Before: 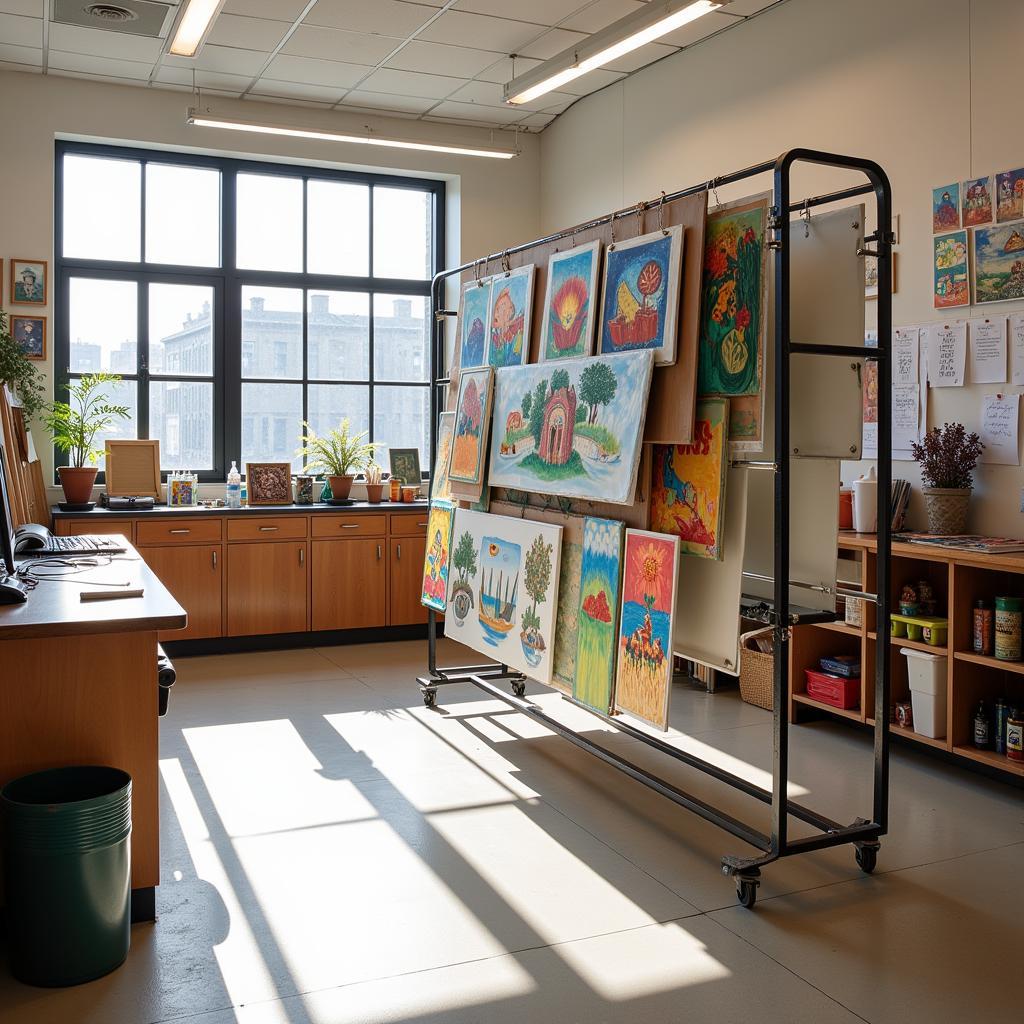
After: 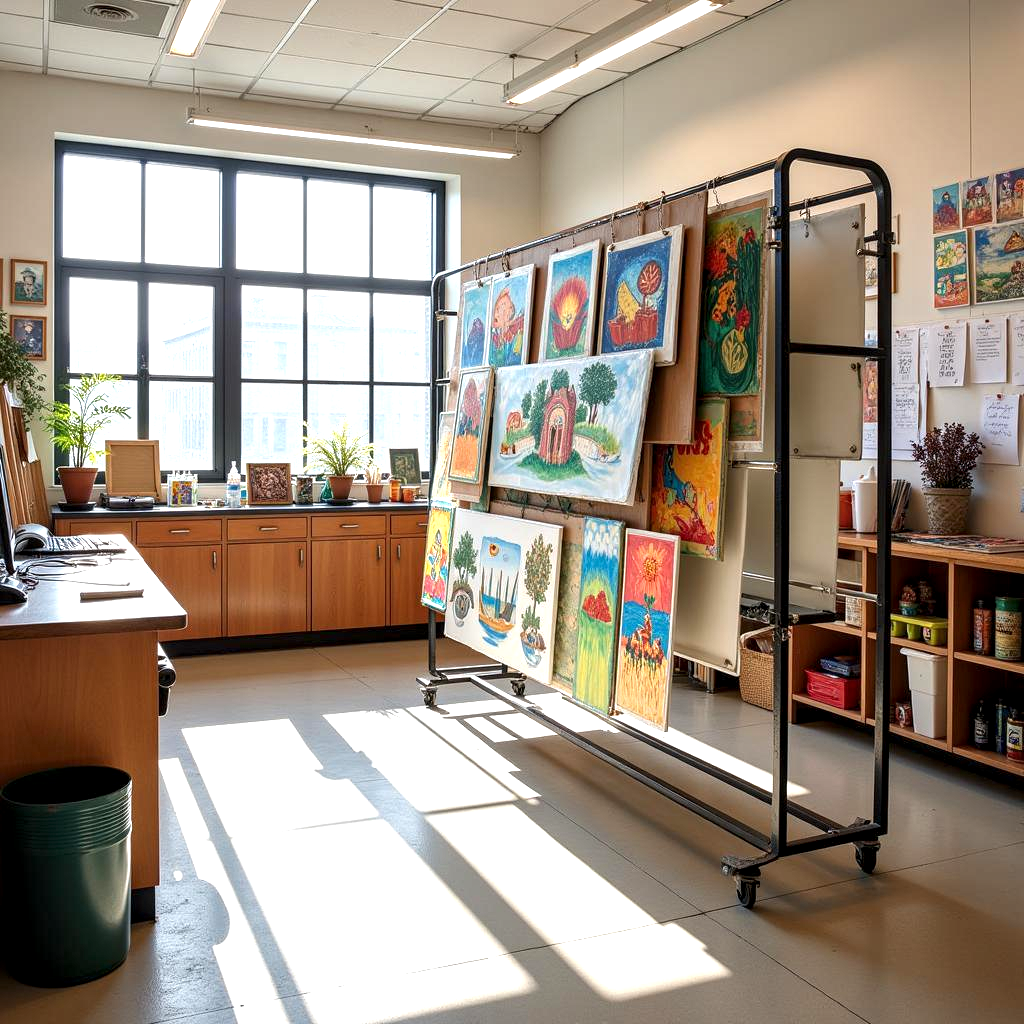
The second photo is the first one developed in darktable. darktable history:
exposure: black level correction 0, exposure 0.698 EV, compensate highlight preservation false
local contrast: shadows 92%, midtone range 0.493
